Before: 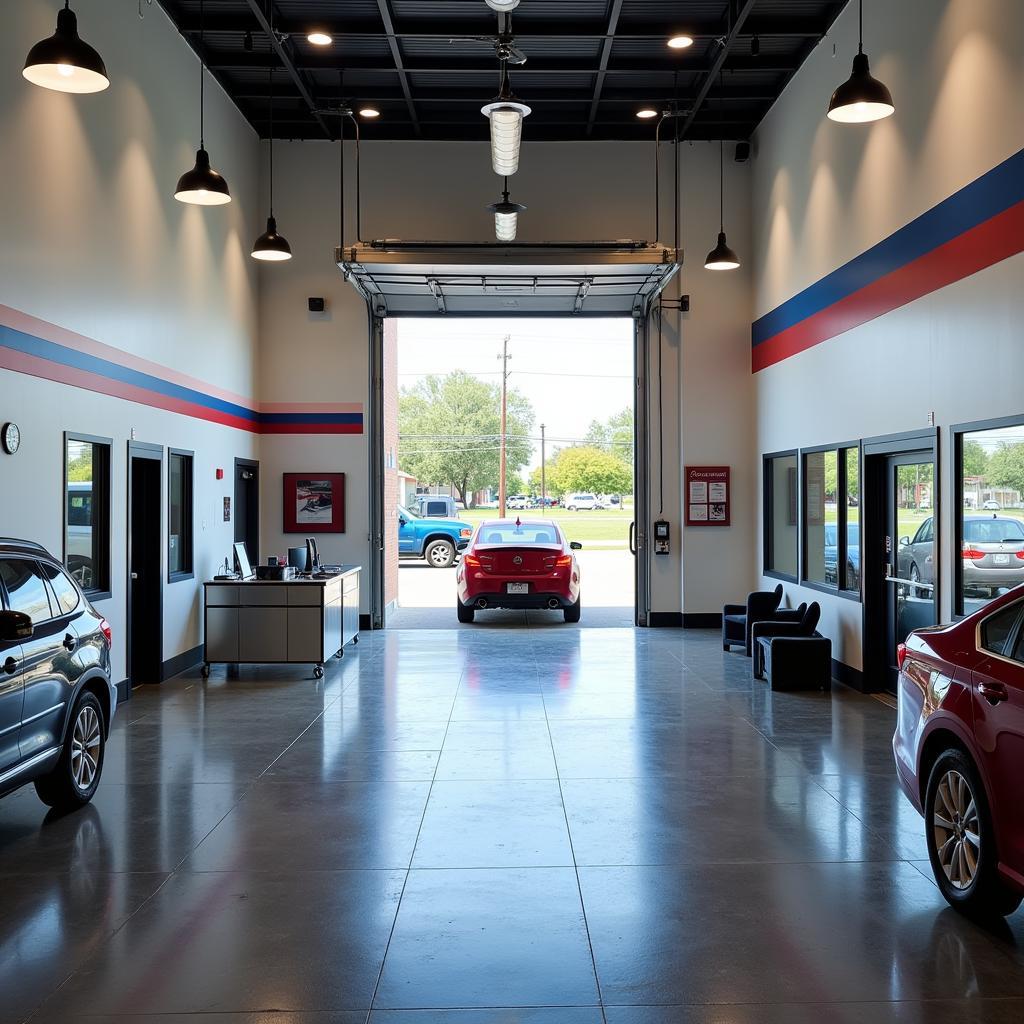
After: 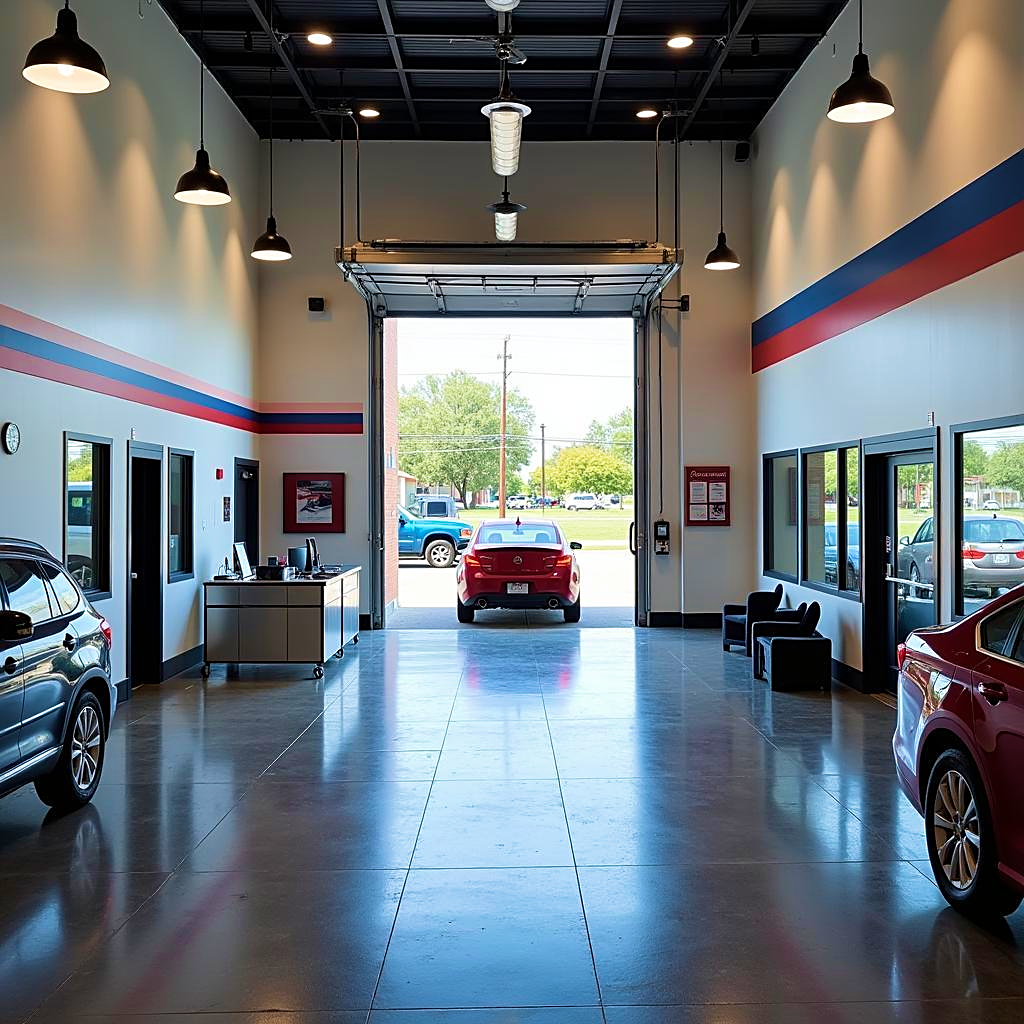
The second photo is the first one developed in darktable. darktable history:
sharpen: on, module defaults
velvia: strength 49.82%
